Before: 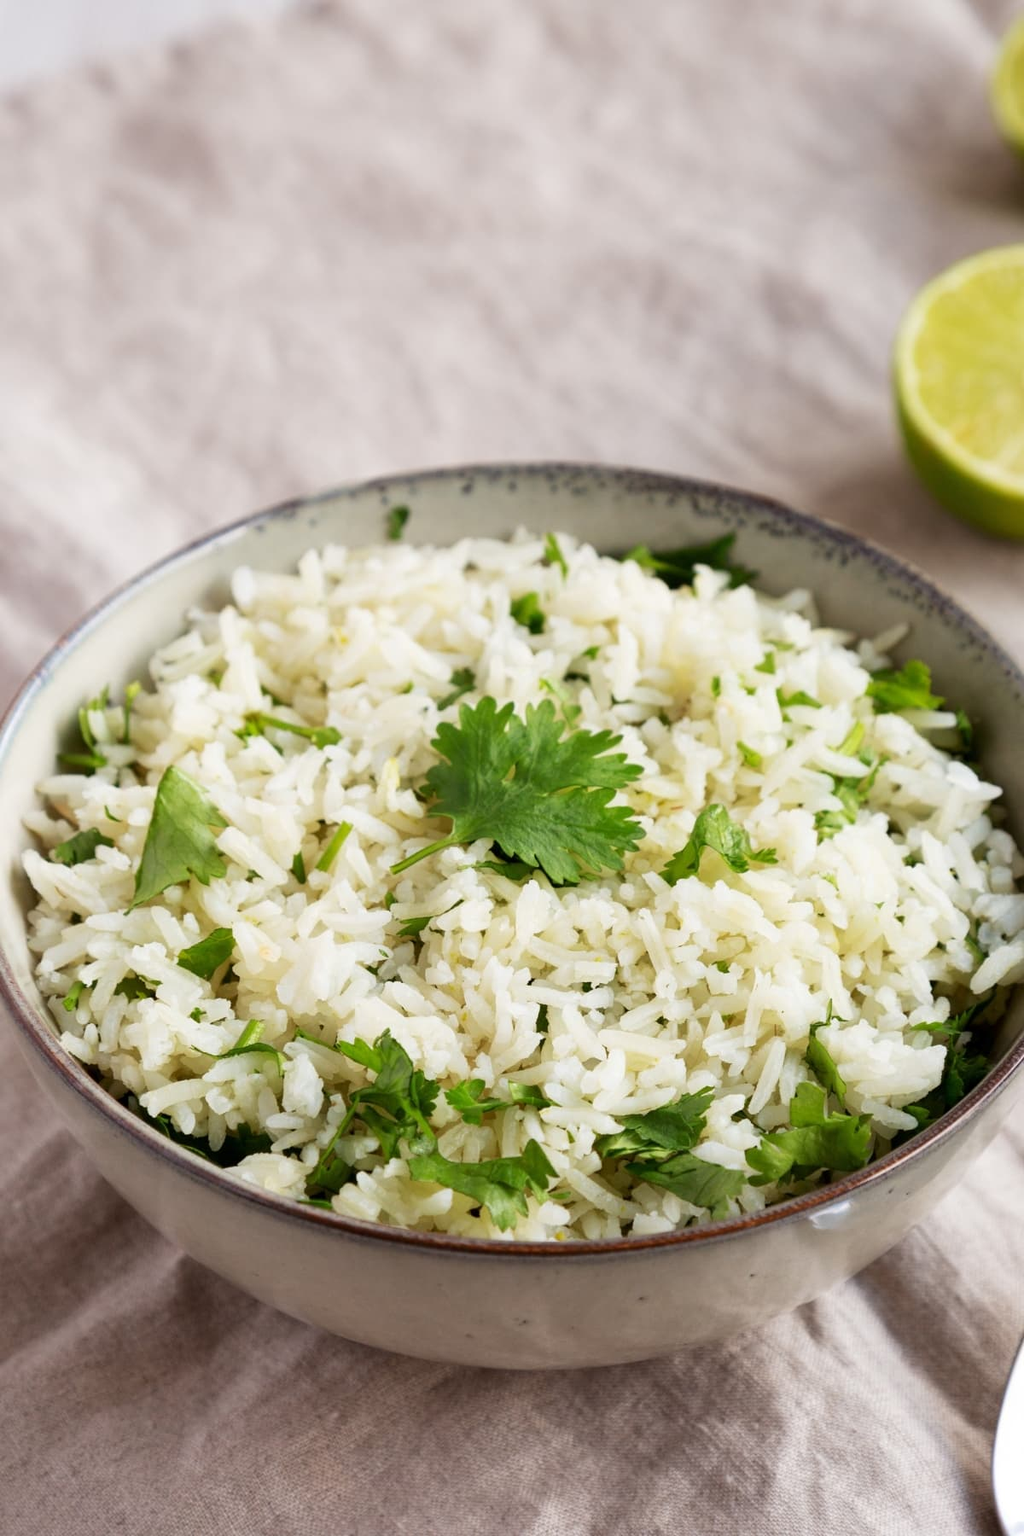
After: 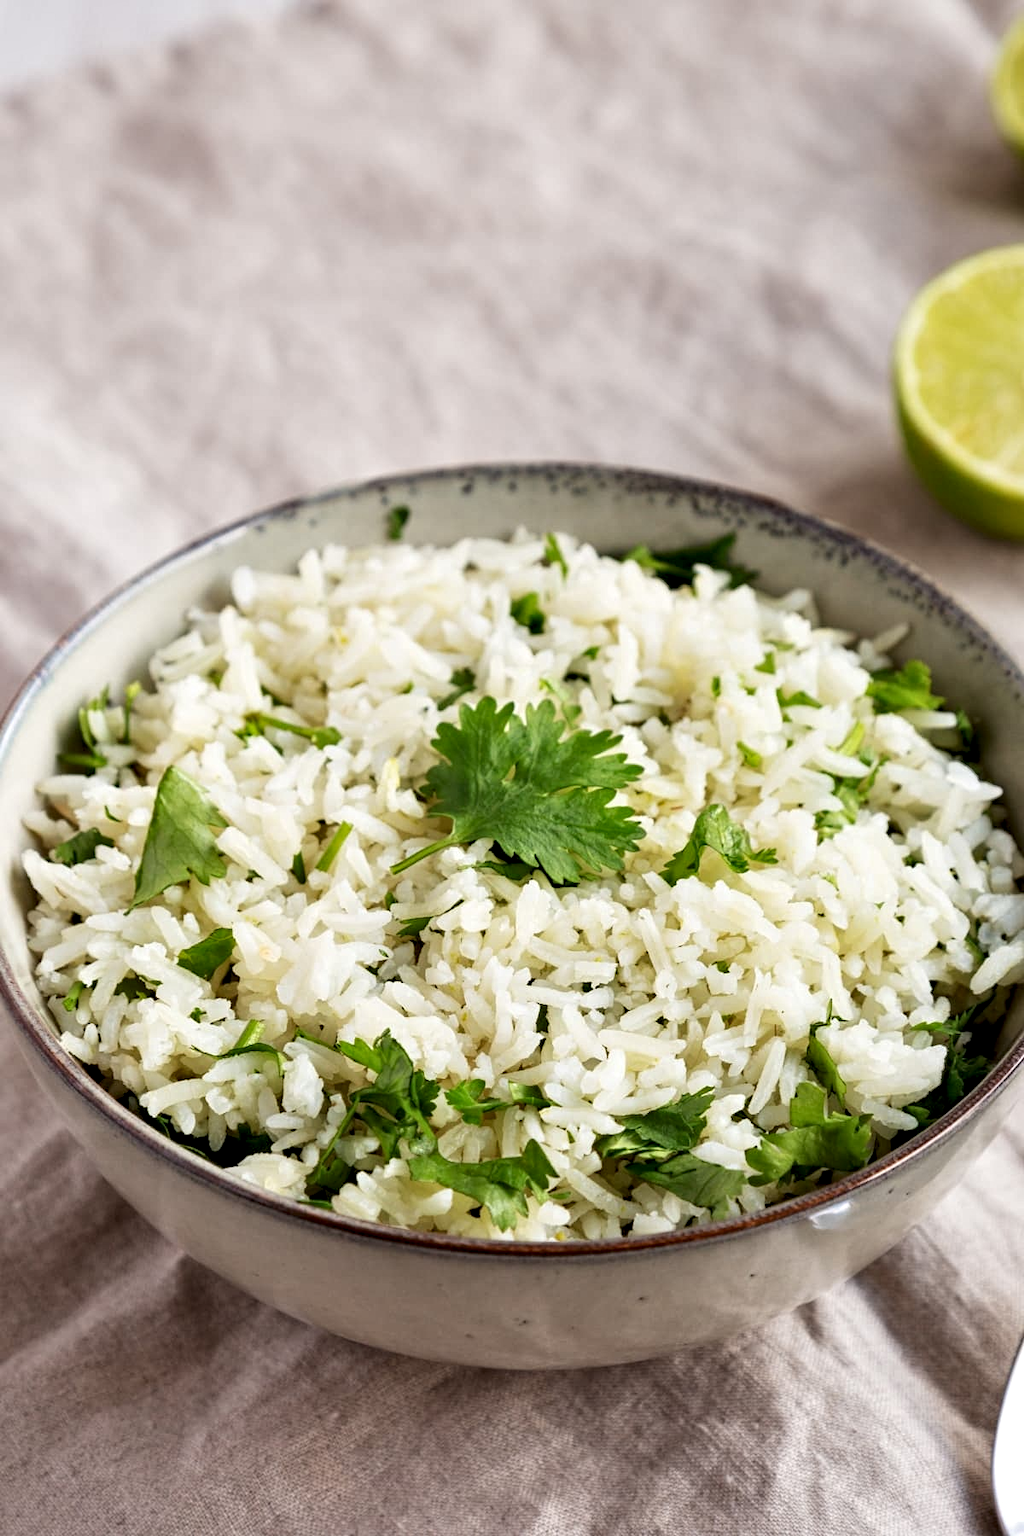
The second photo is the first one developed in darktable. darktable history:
contrast equalizer: octaves 7, y [[0.51, 0.537, 0.559, 0.574, 0.599, 0.618], [0.5 ×6], [0.5 ×6], [0 ×6], [0 ×6]]
